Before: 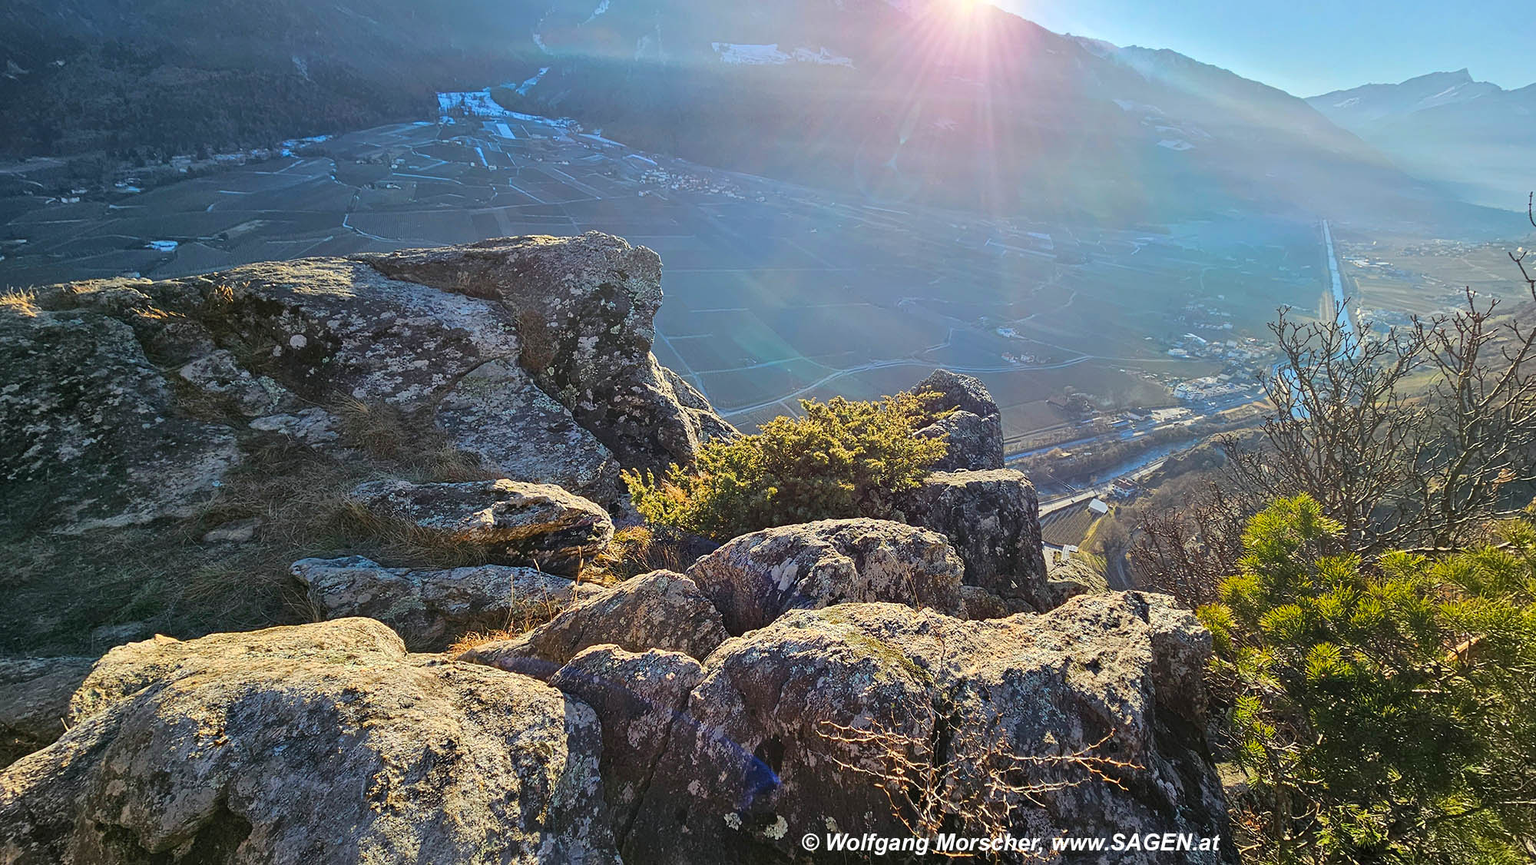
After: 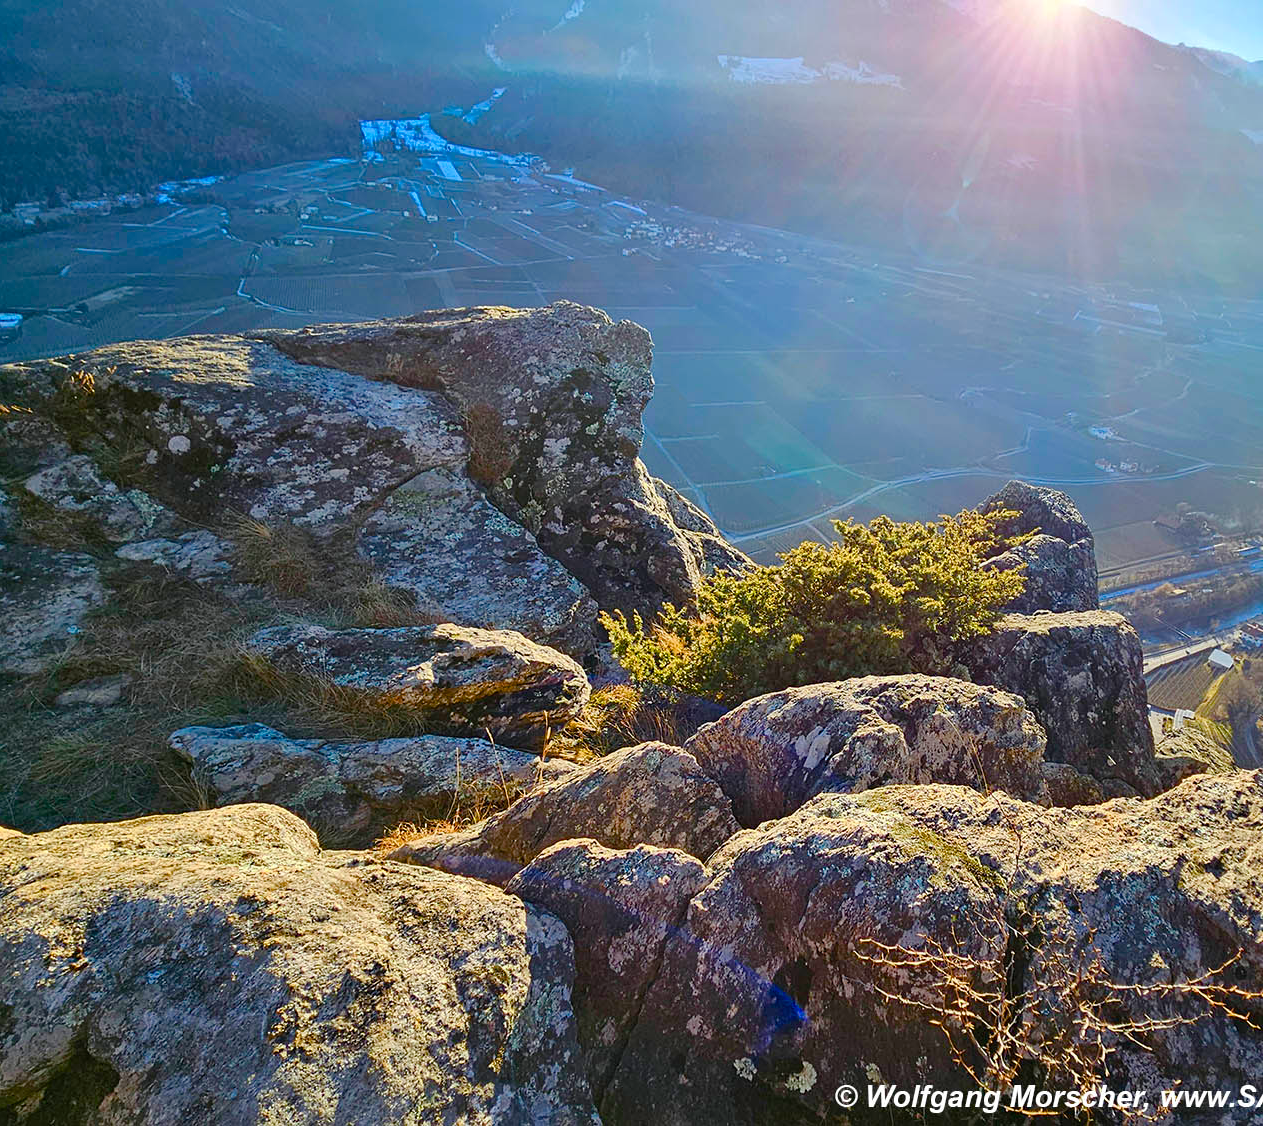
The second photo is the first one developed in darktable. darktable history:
crop: left 10.494%, right 26.342%
color balance rgb: linear chroma grading › global chroma 15.348%, perceptual saturation grading › global saturation 25.925%, perceptual saturation grading › highlights -50.567%, perceptual saturation grading › shadows 30.854%, global vibrance 25.241%
tone equalizer: mask exposure compensation -0.49 EV
